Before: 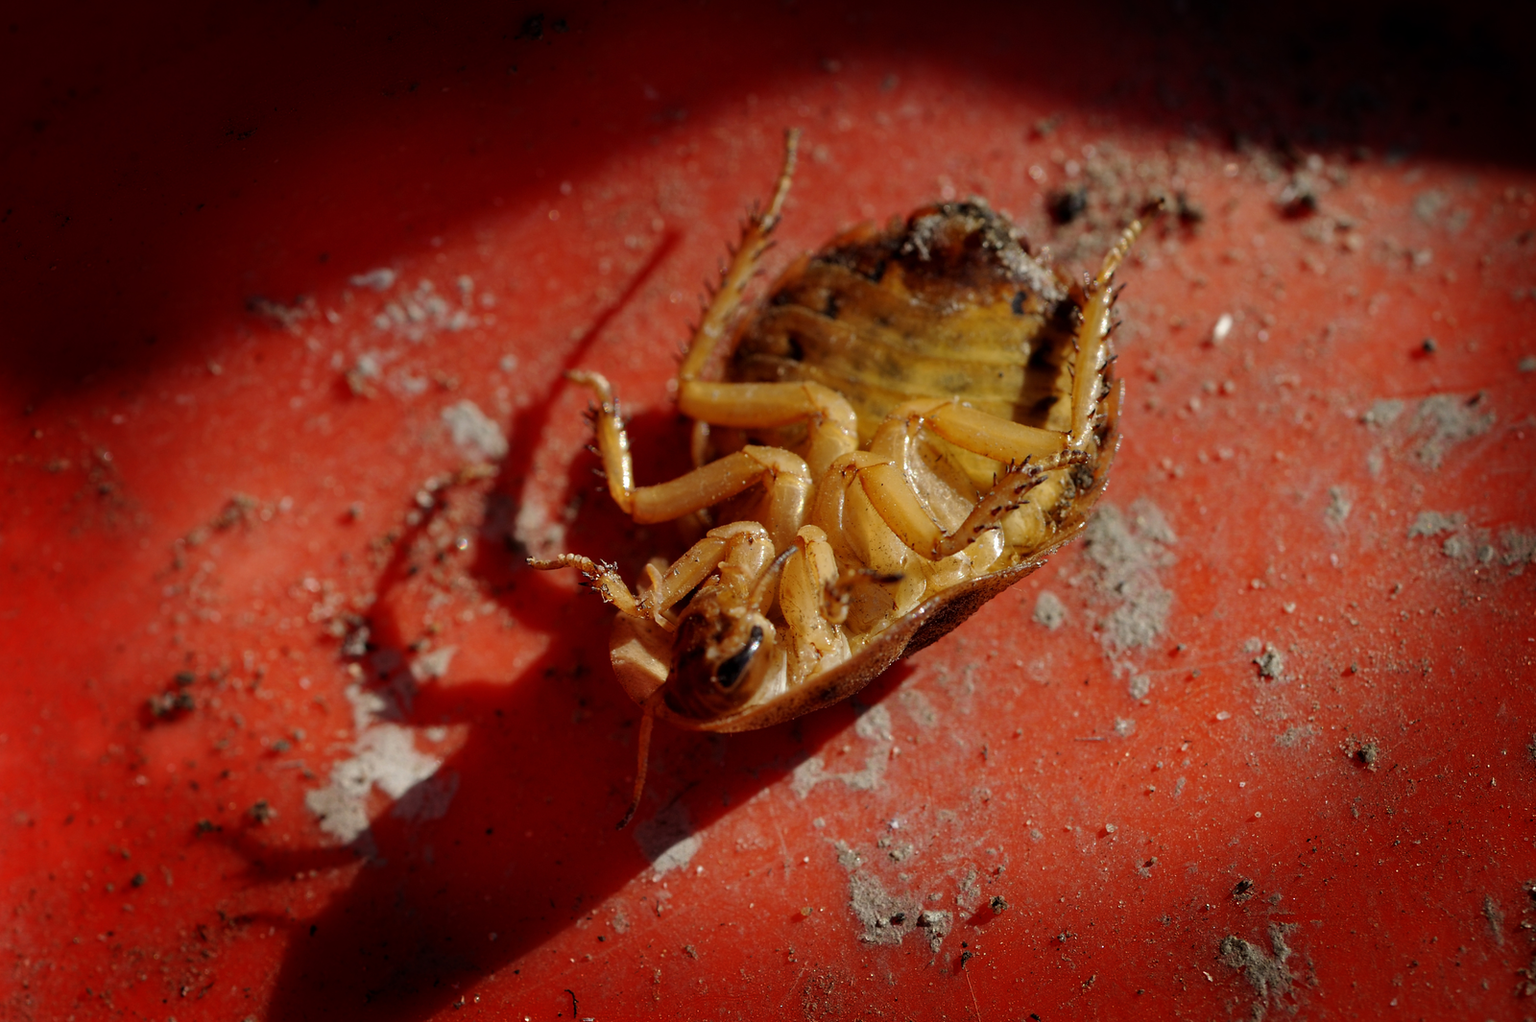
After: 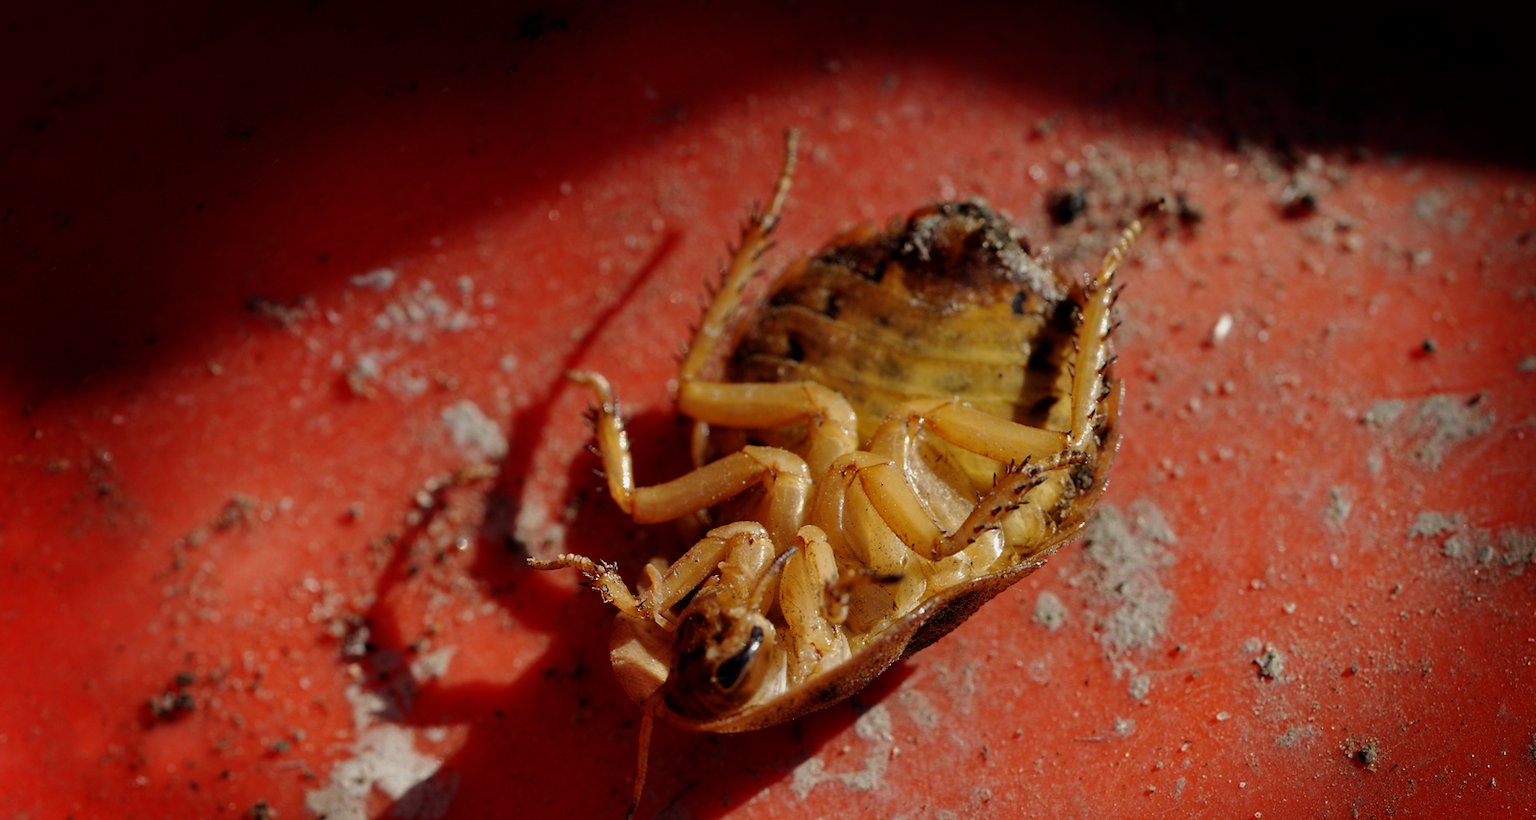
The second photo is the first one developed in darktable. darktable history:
crop: bottom 19.644%
filmic rgb: black relative exposure -9.5 EV, white relative exposure 3.02 EV, hardness 6.12
